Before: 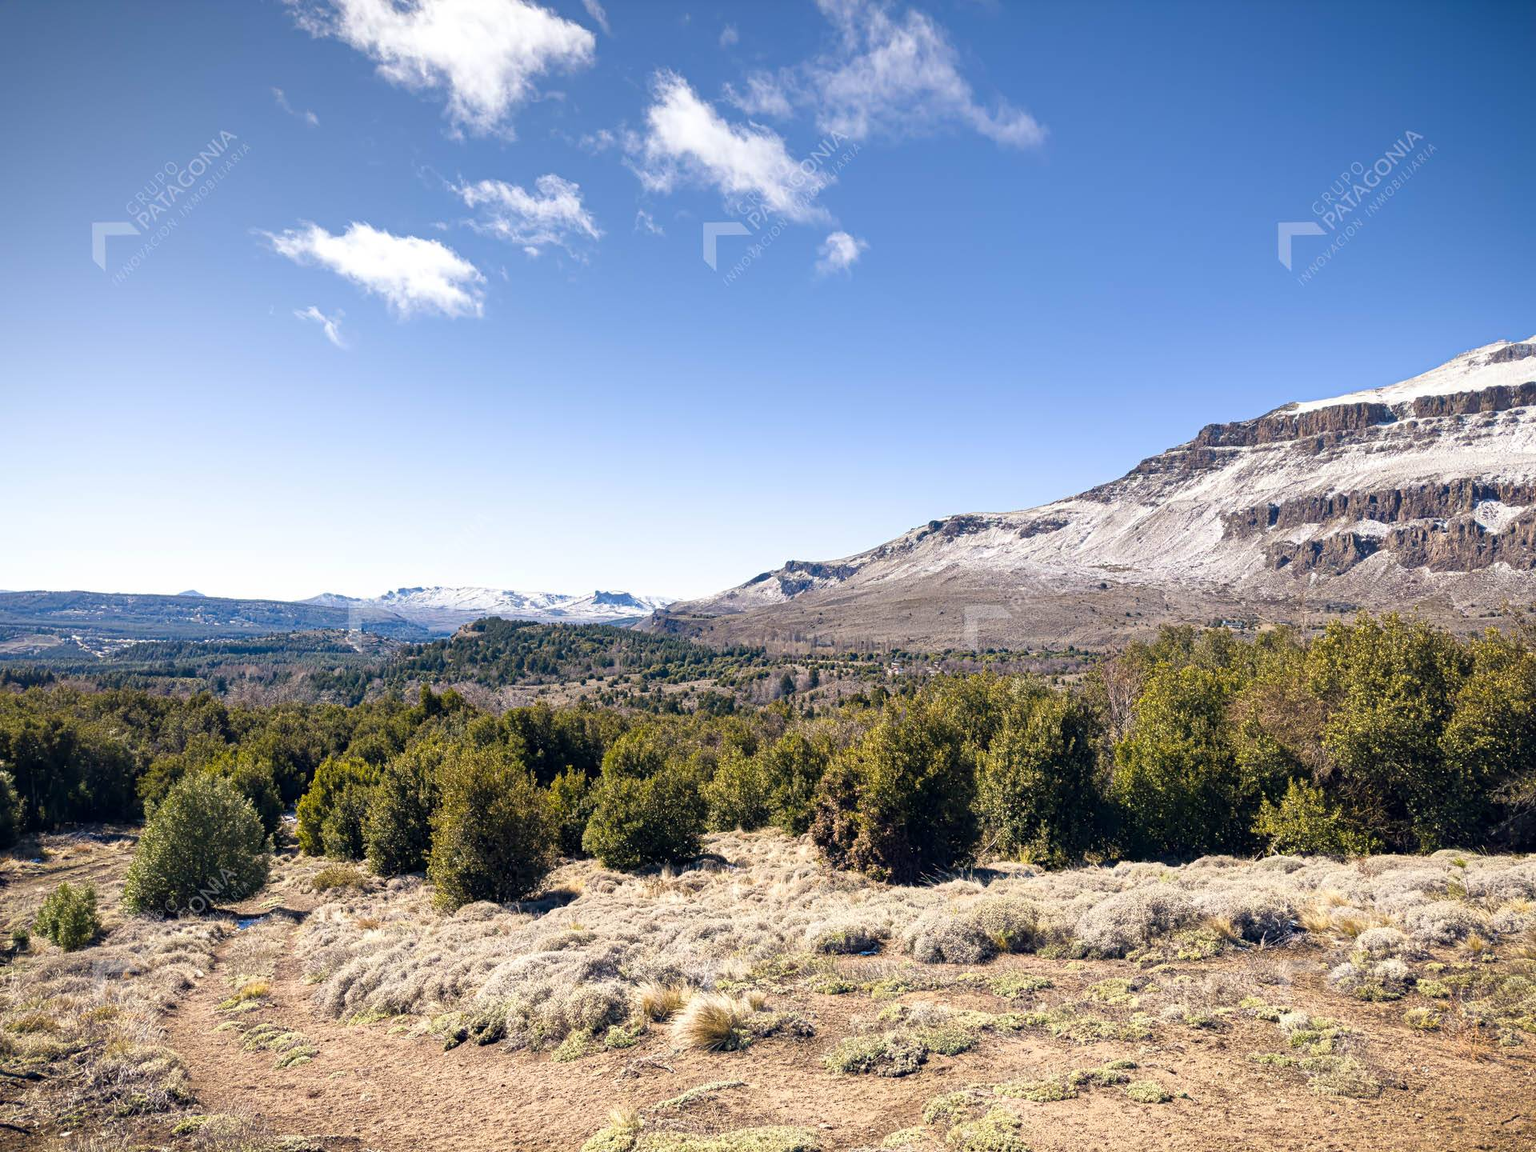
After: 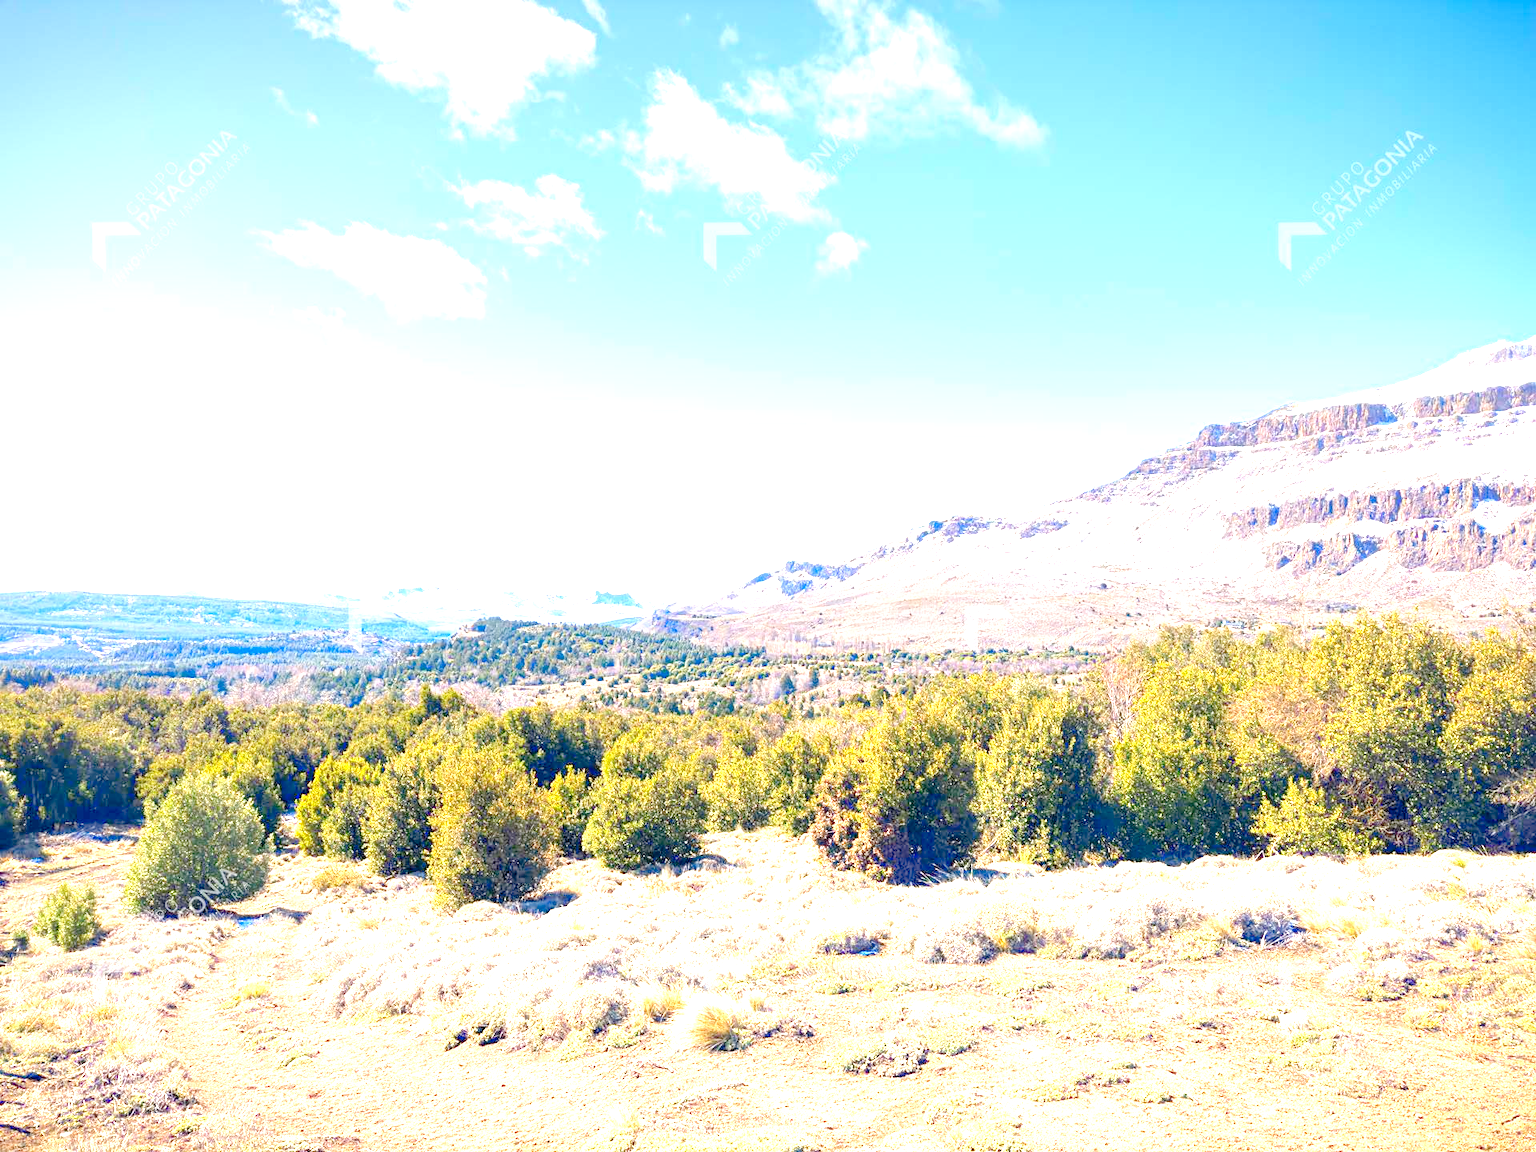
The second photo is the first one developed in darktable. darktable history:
exposure: black level correction 0, exposure 1.2 EV, compensate exposure bias true, compensate highlight preservation false
levels: levels [0.008, 0.318, 0.836]
